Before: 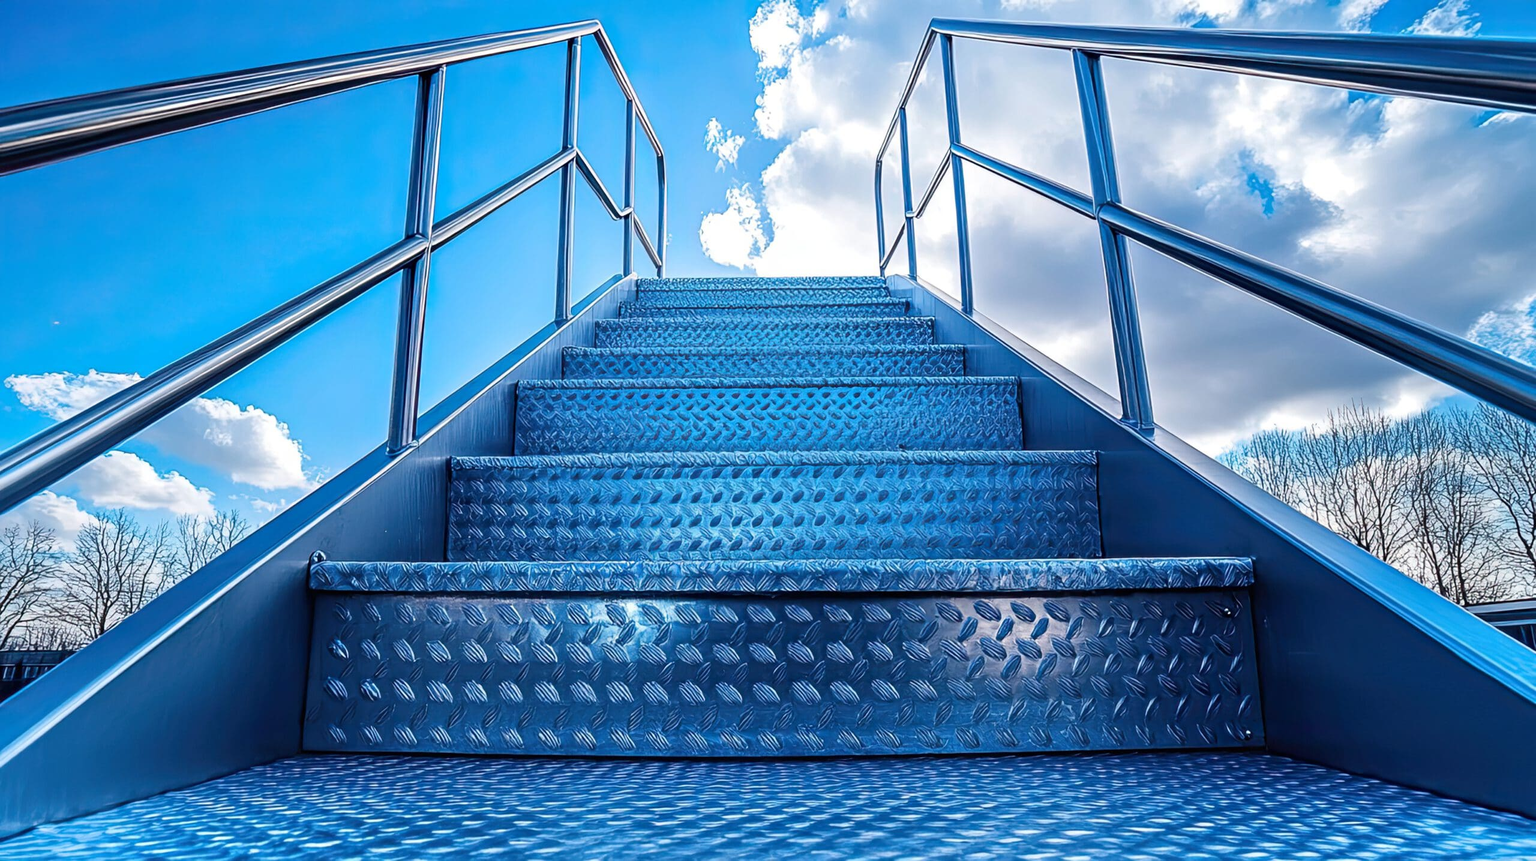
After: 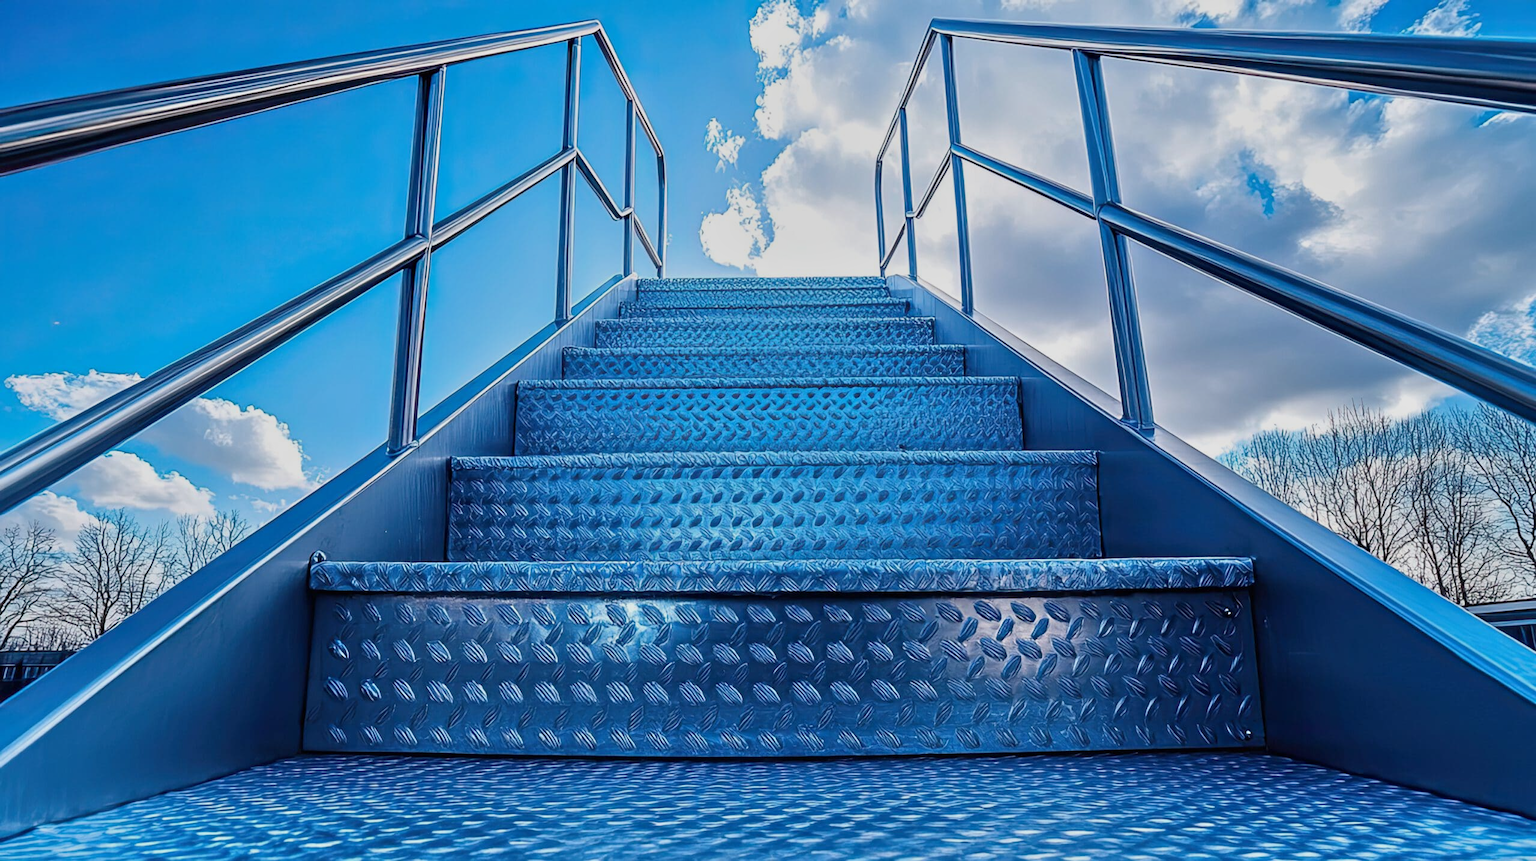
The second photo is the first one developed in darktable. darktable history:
tone equalizer: -8 EV -0.002 EV, -7 EV 0.004 EV, -6 EV -0.023 EV, -5 EV 0.017 EV, -4 EV -0.012 EV, -3 EV 0.025 EV, -2 EV -0.065 EV, -1 EV -0.282 EV, +0 EV -0.588 EV, mask exposure compensation -0.498 EV
